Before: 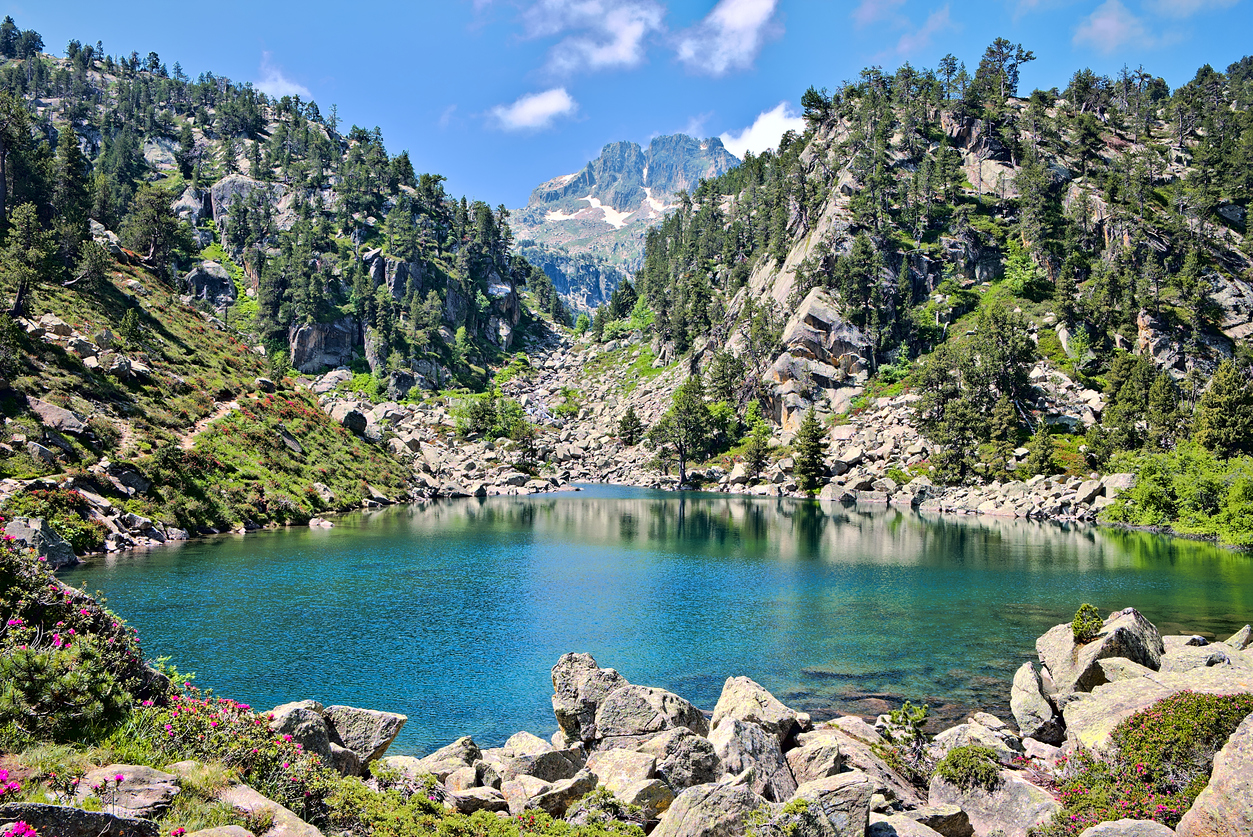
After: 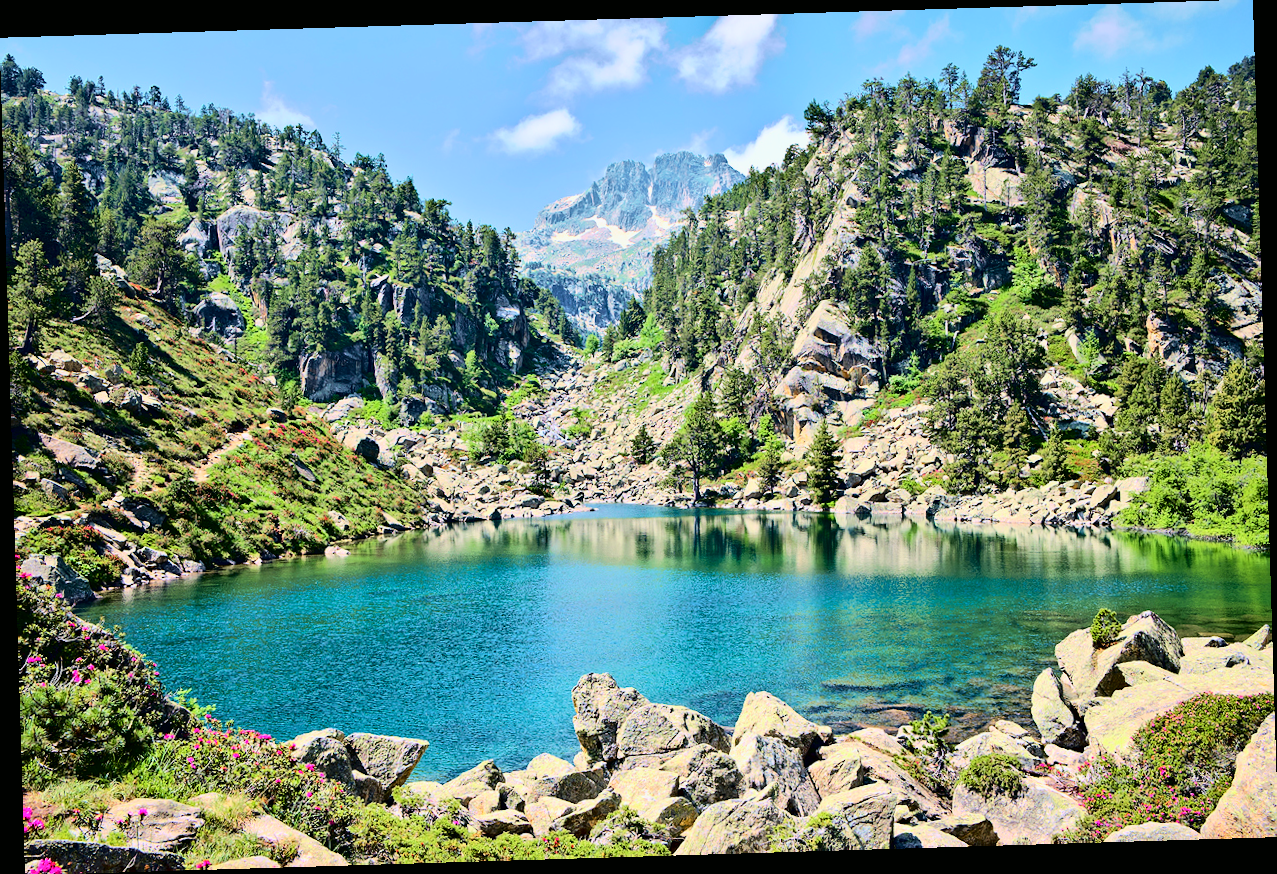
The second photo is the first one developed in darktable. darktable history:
rotate and perspective: rotation -1.75°, automatic cropping off
tone curve: curves: ch0 [(0, 0) (0.114, 0.083) (0.291, 0.3) (0.447, 0.535) (0.602, 0.712) (0.772, 0.864) (0.999, 0.978)]; ch1 [(0, 0) (0.389, 0.352) (0.458, 0.433) (0.486, 0.474) (0.509, 0.505) (0.535, 0.541) (0.555, 0.557) (0.677, 0.724) (1, 1)]; ch2 [(0, 0) (0.369, 0.388) (0.449, 0.431) (0.501, 0.5) (0.528, 0.552) (0.561, 0.596) (0.697, 0.721) (1, 1)], color space Lab, independent channels, preserve colors none
